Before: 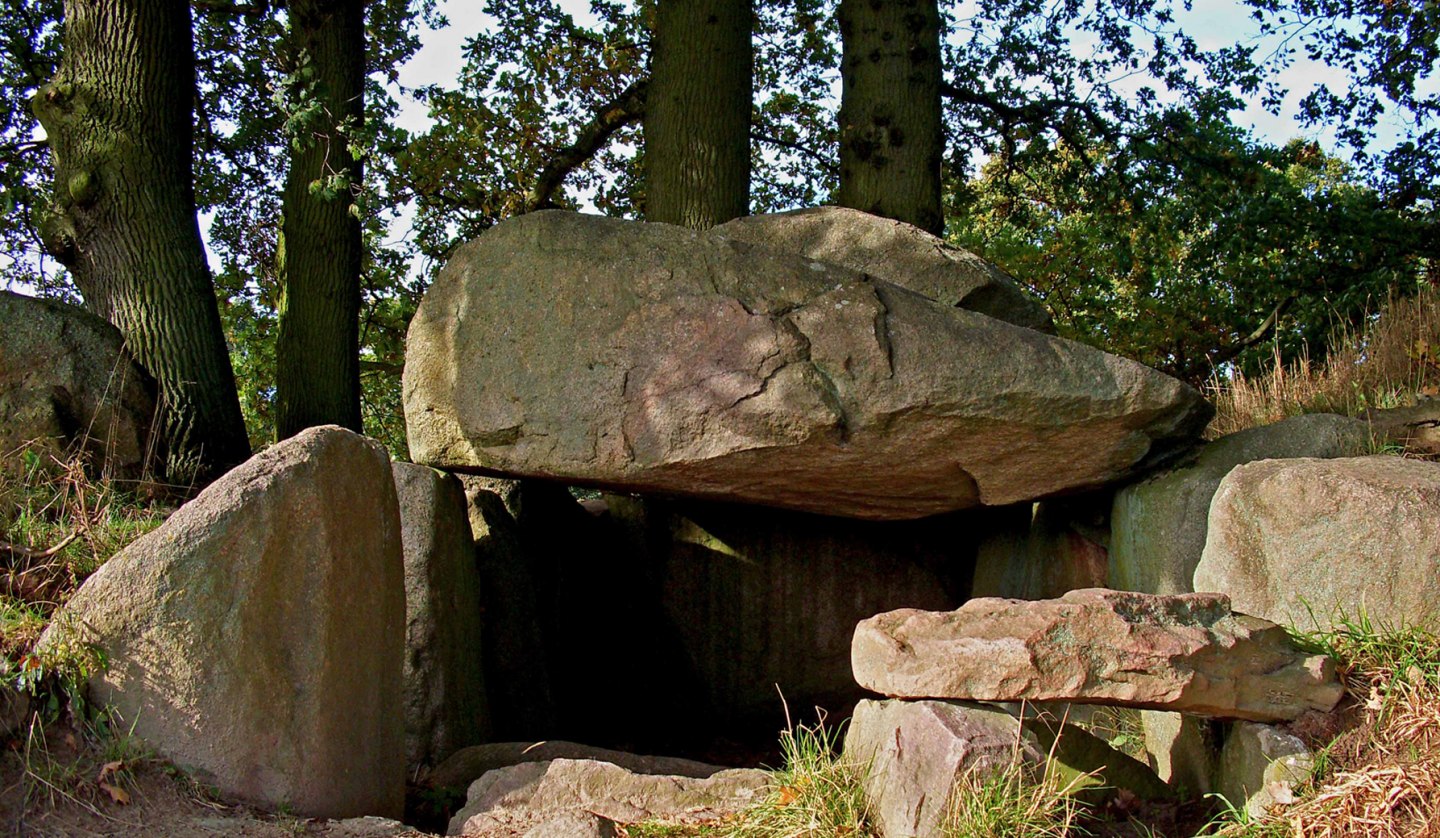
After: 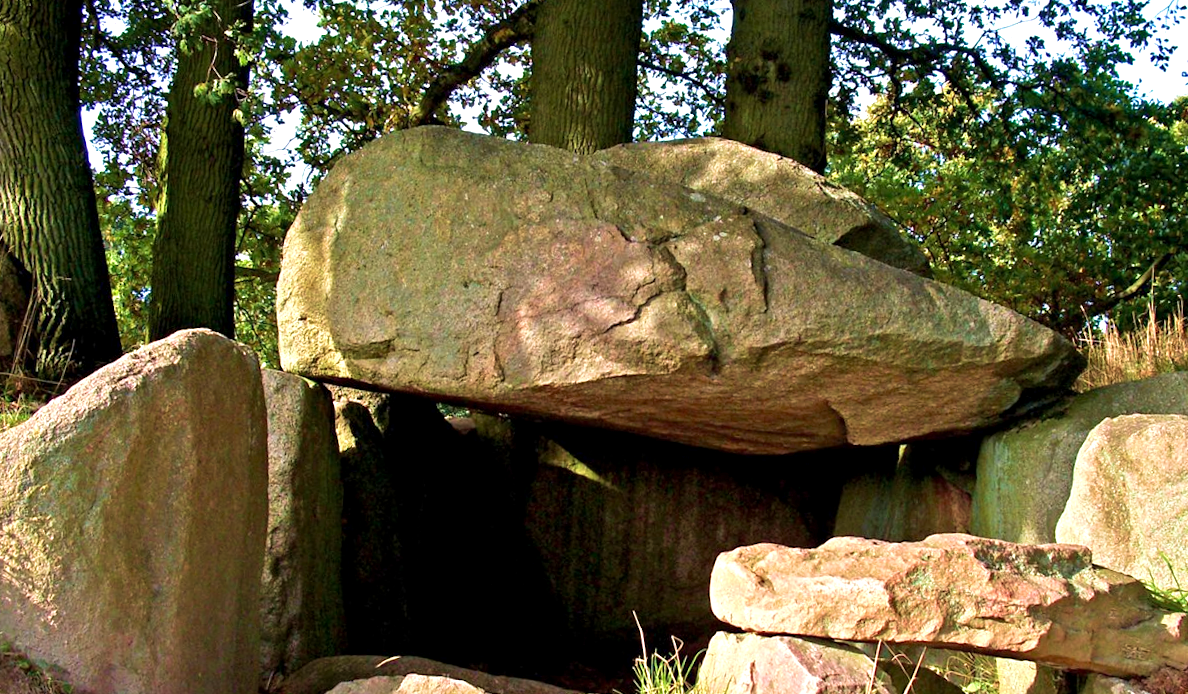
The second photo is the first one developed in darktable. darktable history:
exposure: black level correction 0.001, exposure 0.958 EV, compensate highlight preservation false
crop and rotate: angle -3.14°, left 5.091%, top 5.171%, right 4.723%, bottom 4.209%
velvia: strength 44.72%
